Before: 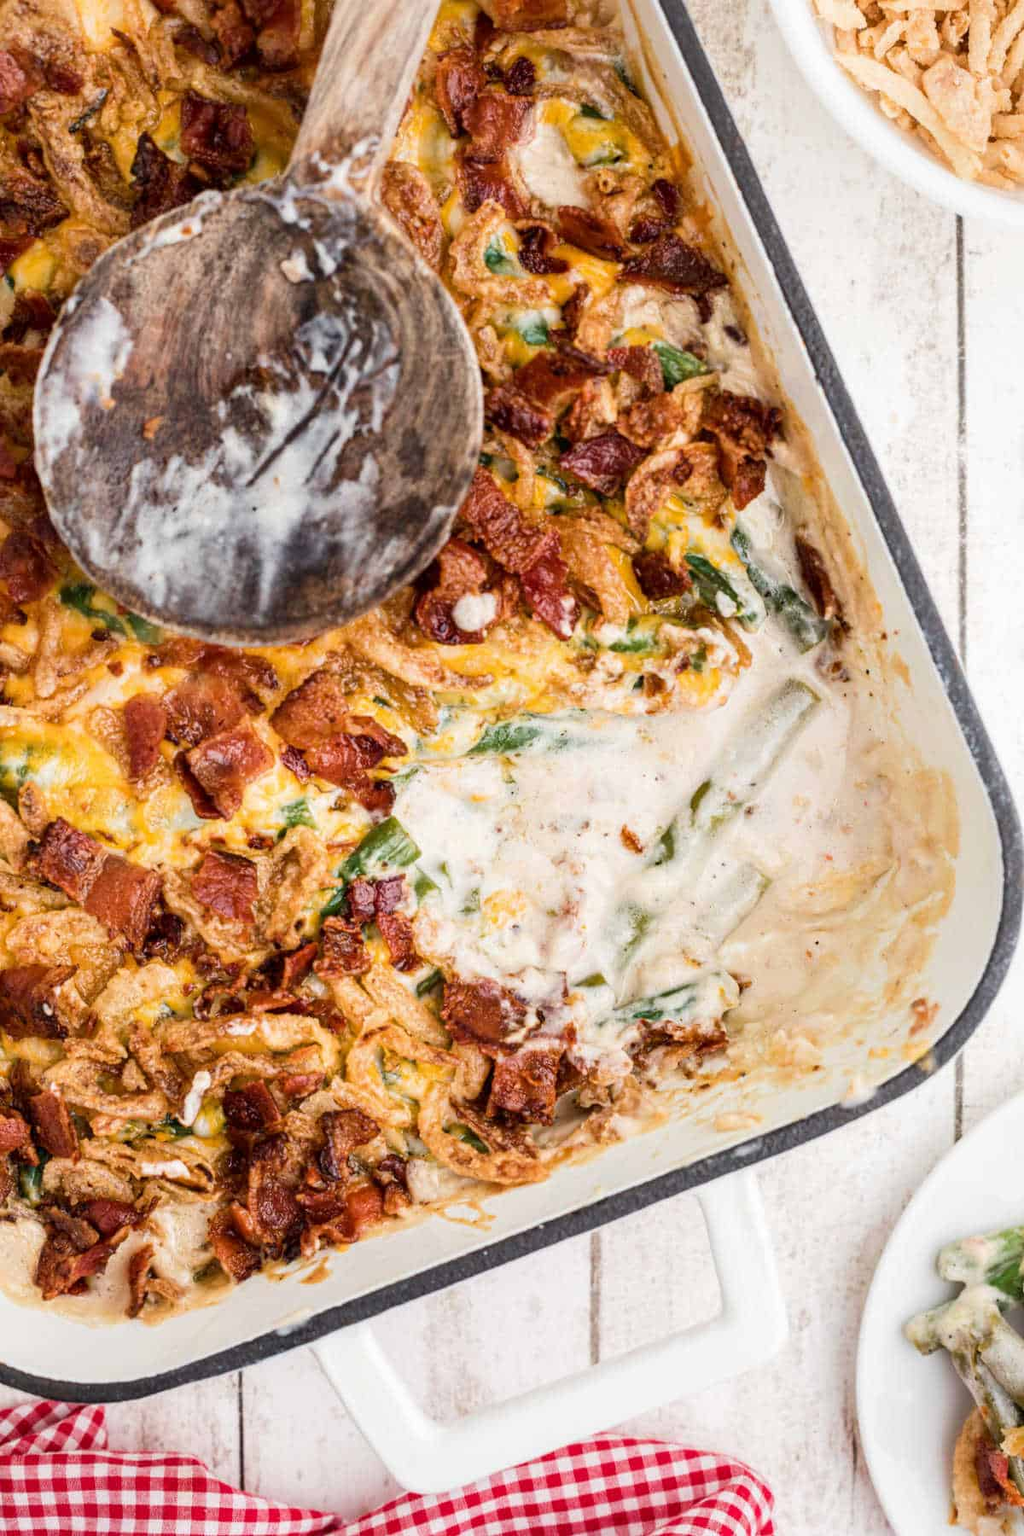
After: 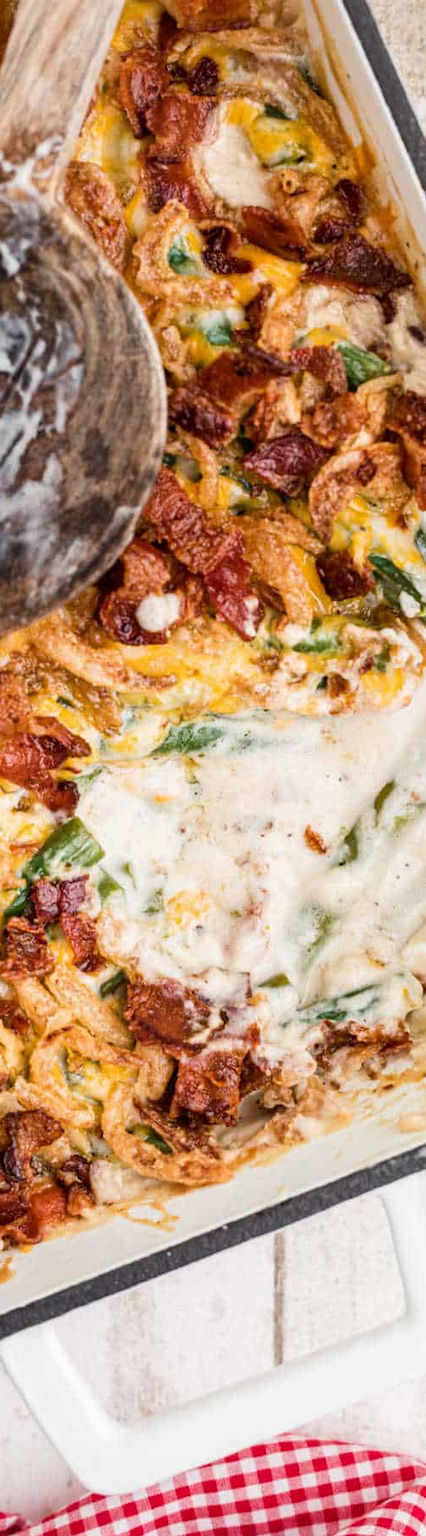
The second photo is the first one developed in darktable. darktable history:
crop: left 30.946%, right 27.425%
